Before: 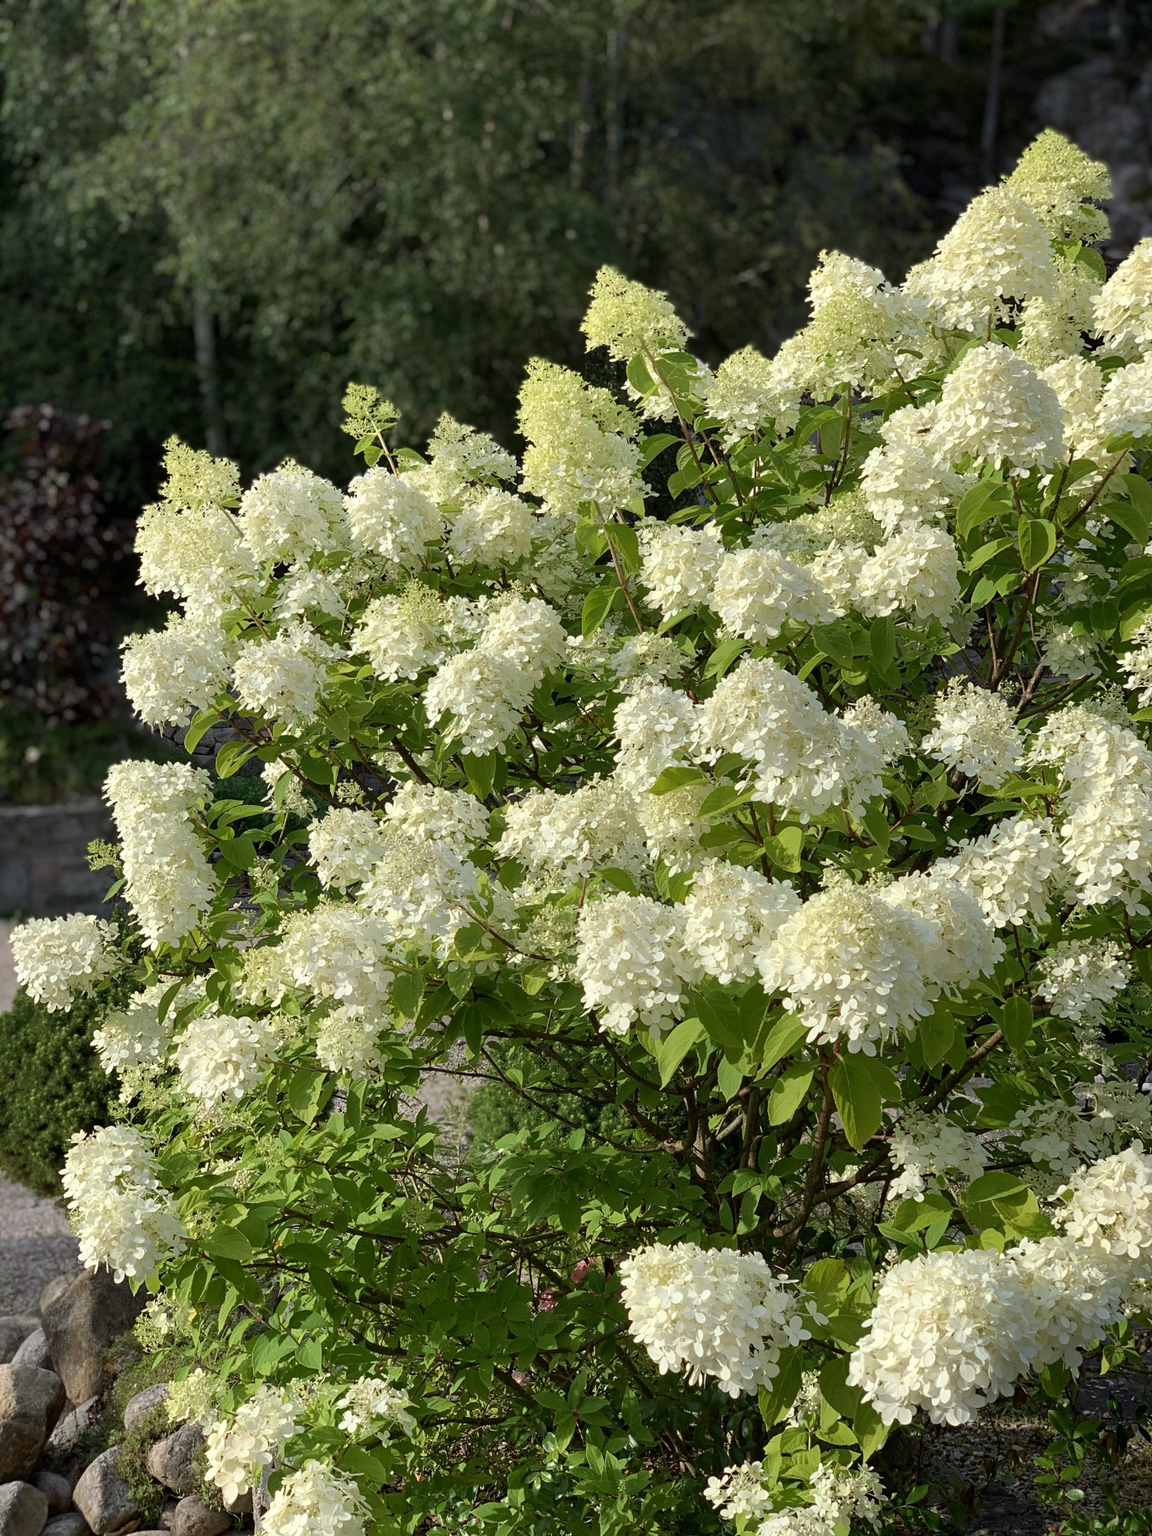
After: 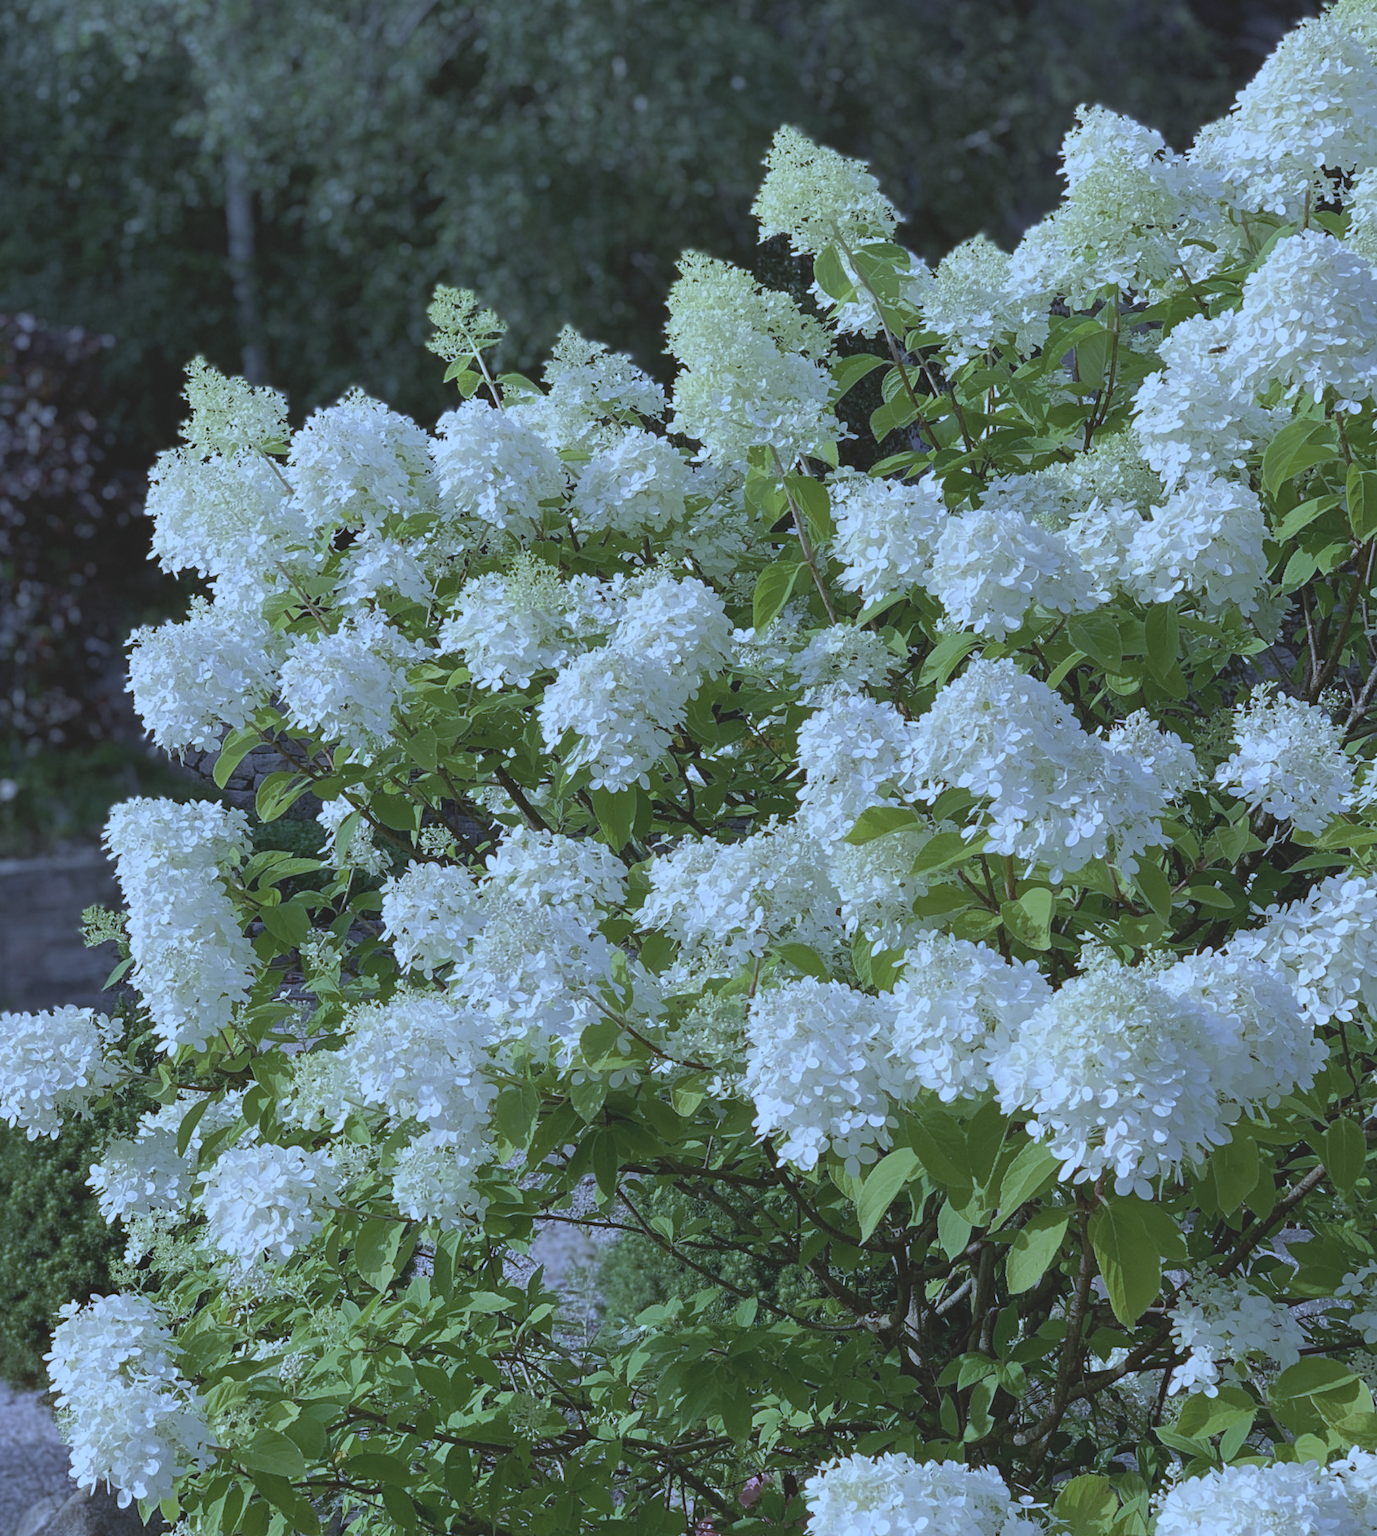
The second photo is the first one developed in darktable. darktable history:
white balance: red 0.766, blue 1.537
contrast brightness saturation: contrast -0.26, saturation -0.43
crop and rotate: left 2.425%, top 11.305%, right 9.6%, bottom 15.08%
